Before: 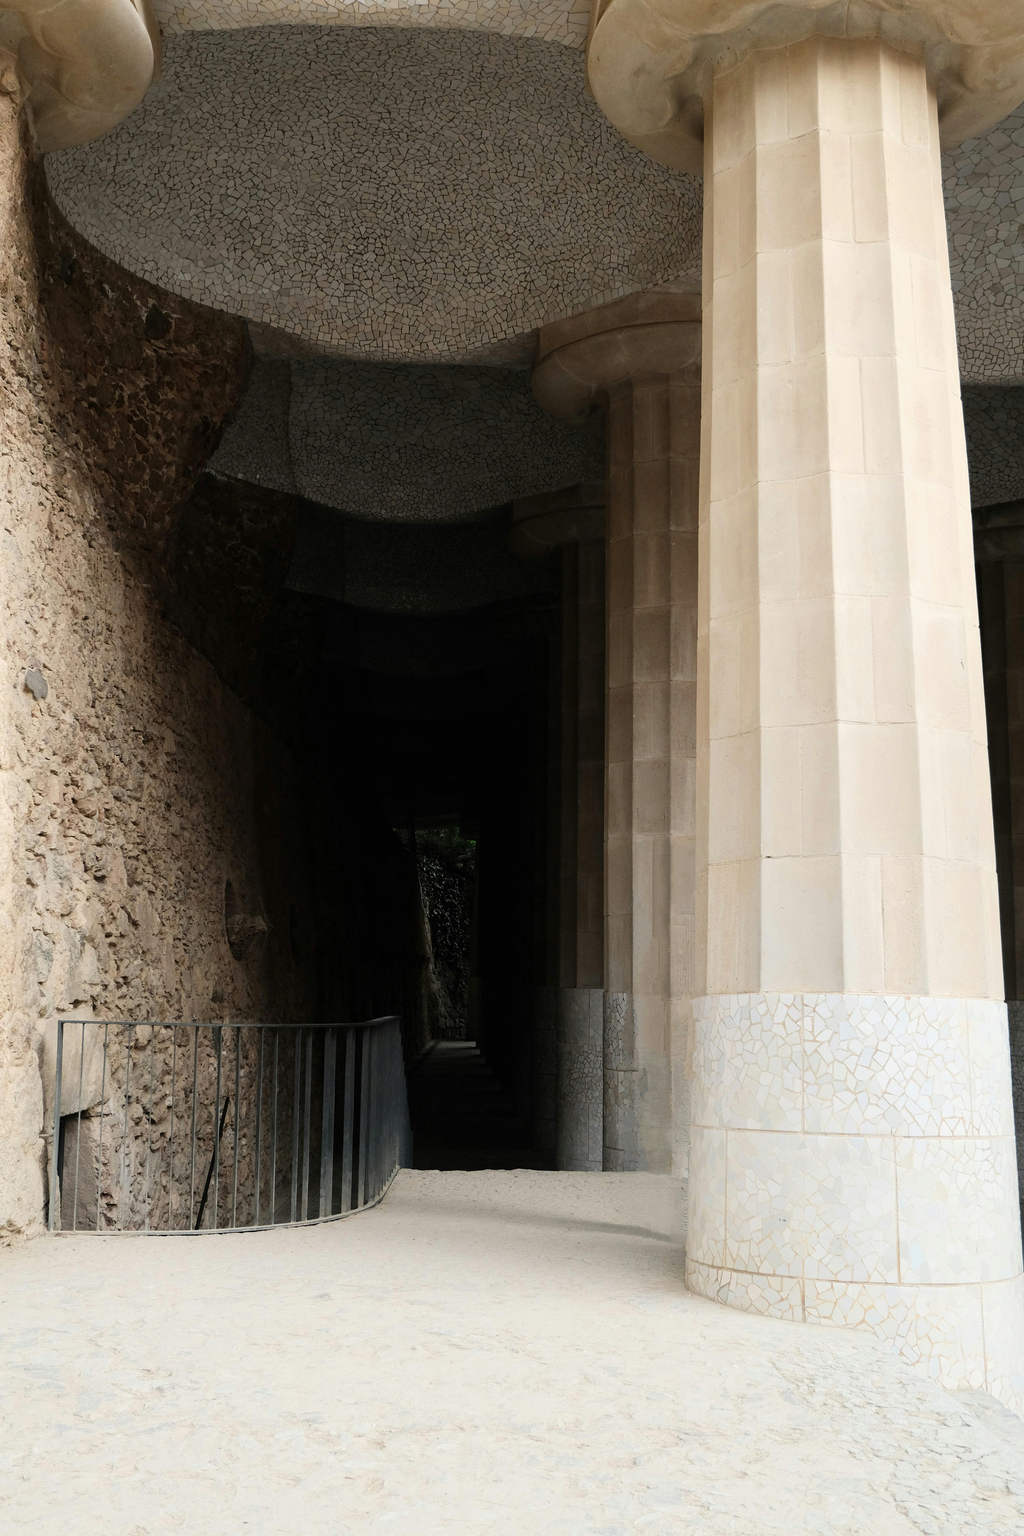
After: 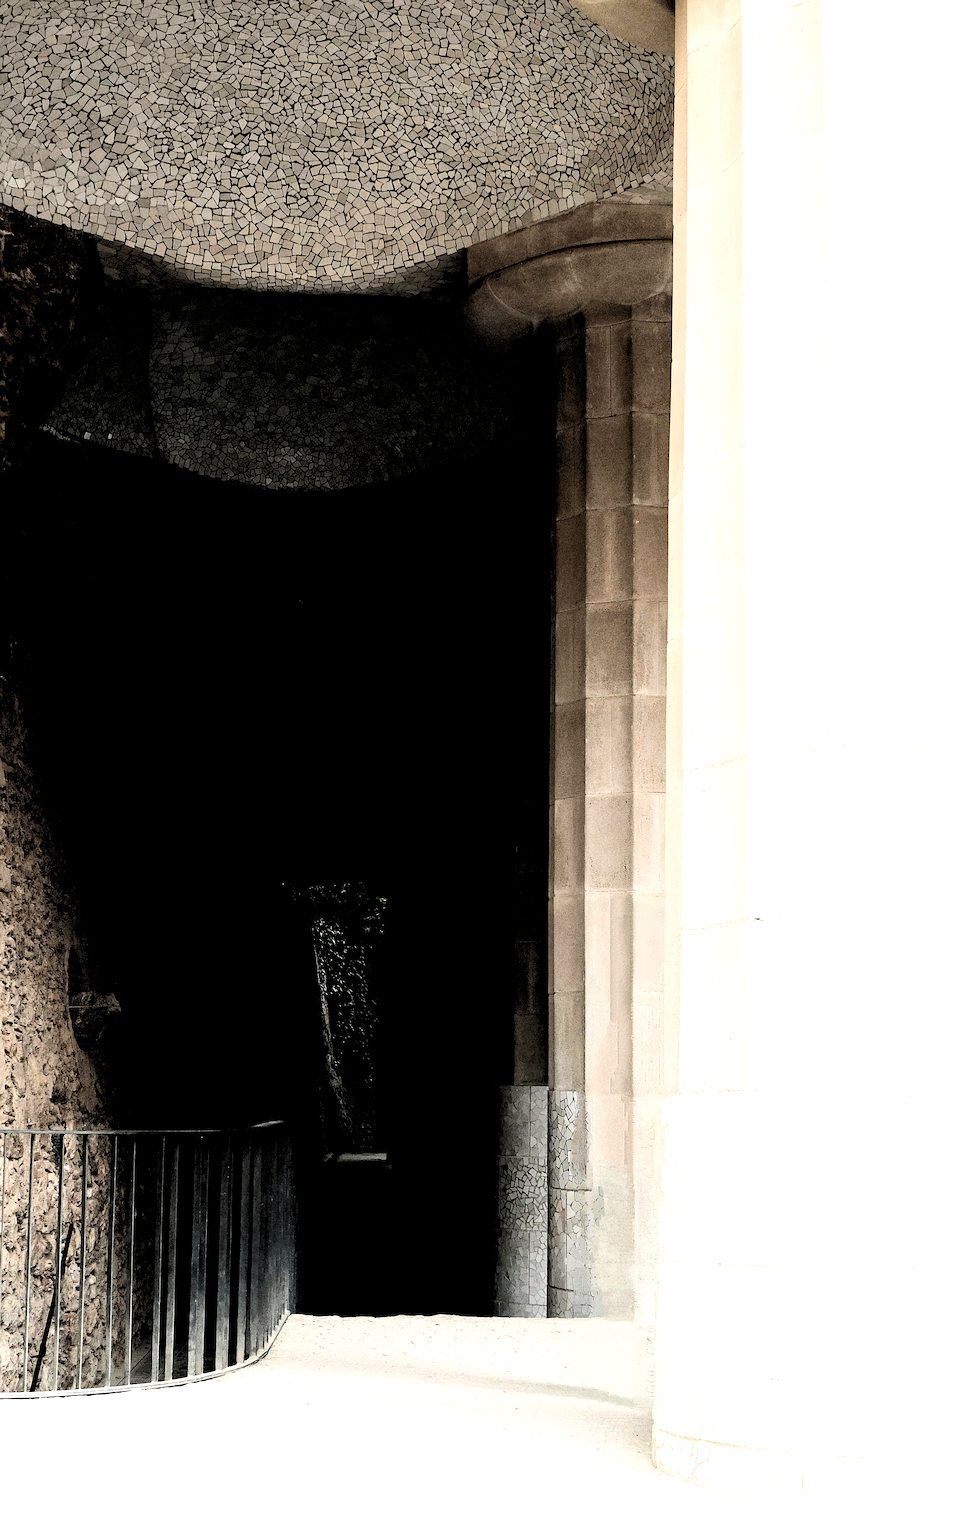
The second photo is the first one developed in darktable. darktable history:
sharpen: on, module defaults
local contrast: mode bilateral grid, contrast 20, coarseness 50, detail 120%, midtone range 0.2
contrast brightness saturation: contrast 0.06, brightness -0.01, saturation -0.23
exposure: black level correction 0, exposure 0.7 EV, compensate highlight preservation false
crop: left 16.768%, top 8.653%, right 8.362%, bottom 12.485%
tone equalizer: -8 EV -1.08 EV, -7 EV -1.01 EV, -6 EV -0.867 EV, -5 EV -0.578 EV, -3 EV 0.578 EV, -2 EV 0.867 EV, -1 EV 1.01 EV, +0 EV 1.08 EV, edges refinement/feathering 500, mask exposure compensation -1.57 EV, preserve details no
filmic rgb: black relative exposure -7.92 EV, white relative exposure 4.13 EV, threshold 3 EV, hardness 4.02, latitude 51.22%, contrast 1.013, shadows ↔ highlights balance 5.35%, color science v5 (2021), contrast in shadows safe, contrast in highlights safe, enable highlight reconstruction true
levels: black 3.83%, white 90.64%, levels [0.044, 0.416, 0.908]
